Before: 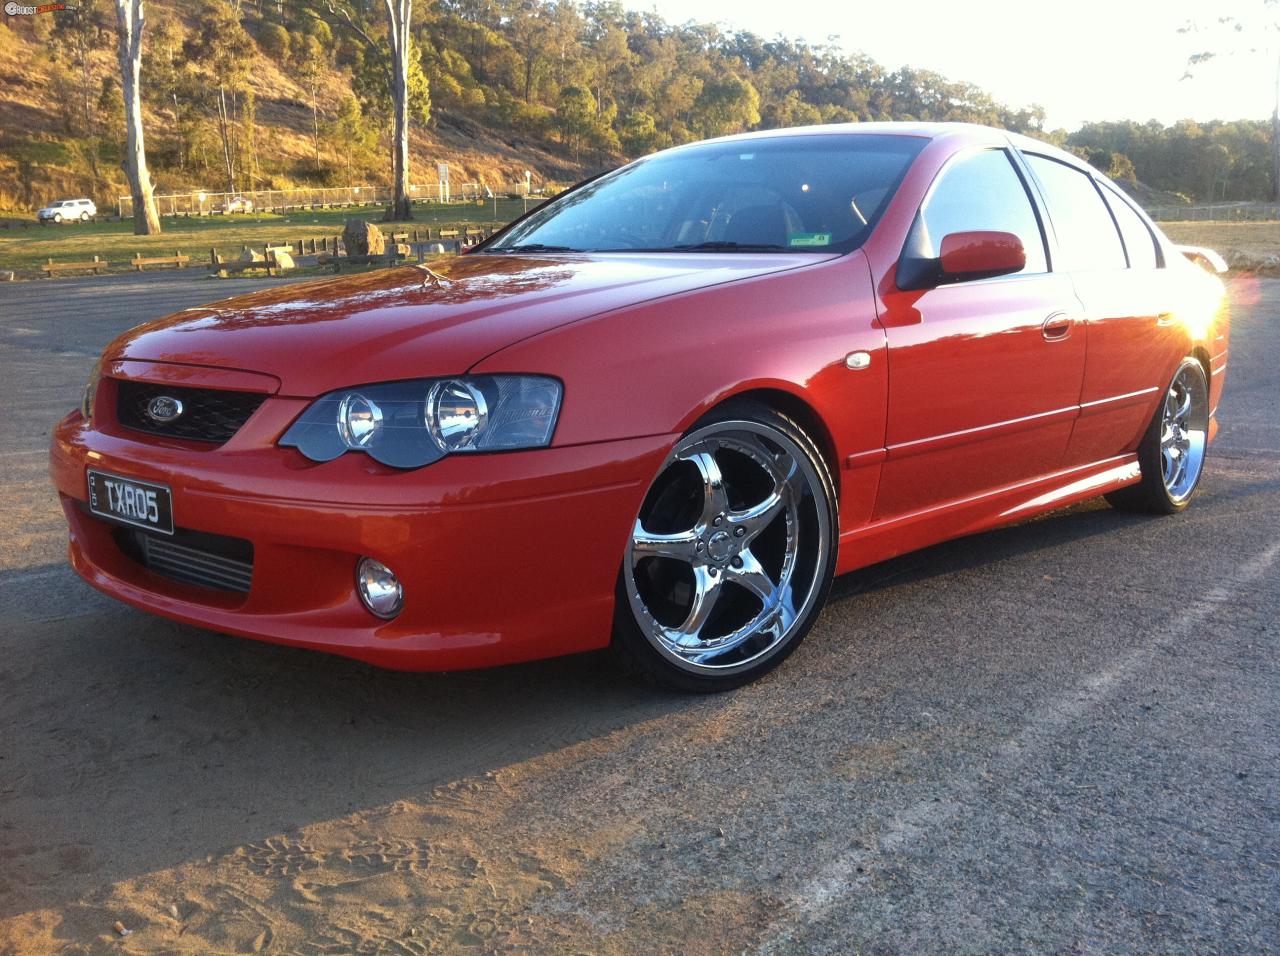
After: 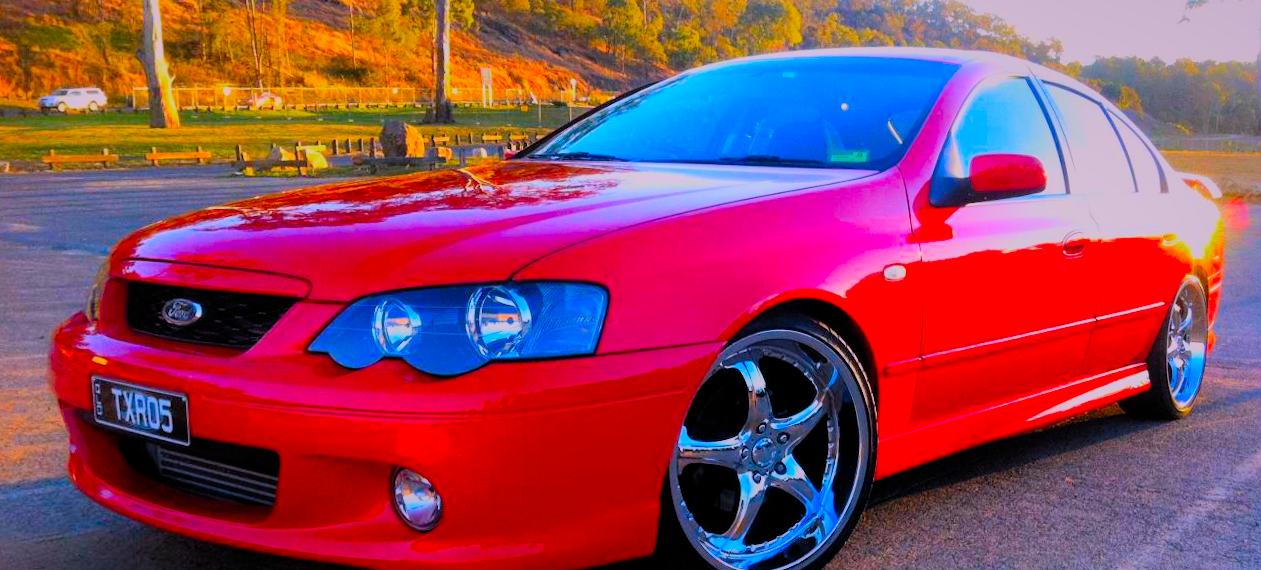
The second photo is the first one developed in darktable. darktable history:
white balance: red 1.05, blue 1.072
crop and rotate: top 4.848%, bottom 29.503%
color correction: saturation 2.15
rotate and perspective: rotation -0.013°, lens shift (vertical) -0.027, lens shift (horizontal) 0.178, crop left 0.016, crop right 0.989, crop top 0.082, crop bottom 0.918
shadows and highlights: shadows 25, highlights -70
exposure: compensate highlight preservation false
filmic rgb: black relative exposure -7.75 EV, white relative exposure 4.4 EV, threshold 3 EV, target black luminance 0%, hardness 3.76, latitude 50.51%, contrast 1.074, highlights saturation mix 10%, shadows ↔ highlights balance -0.22%, color science v4 (2020), enable highlight reconstruction true
